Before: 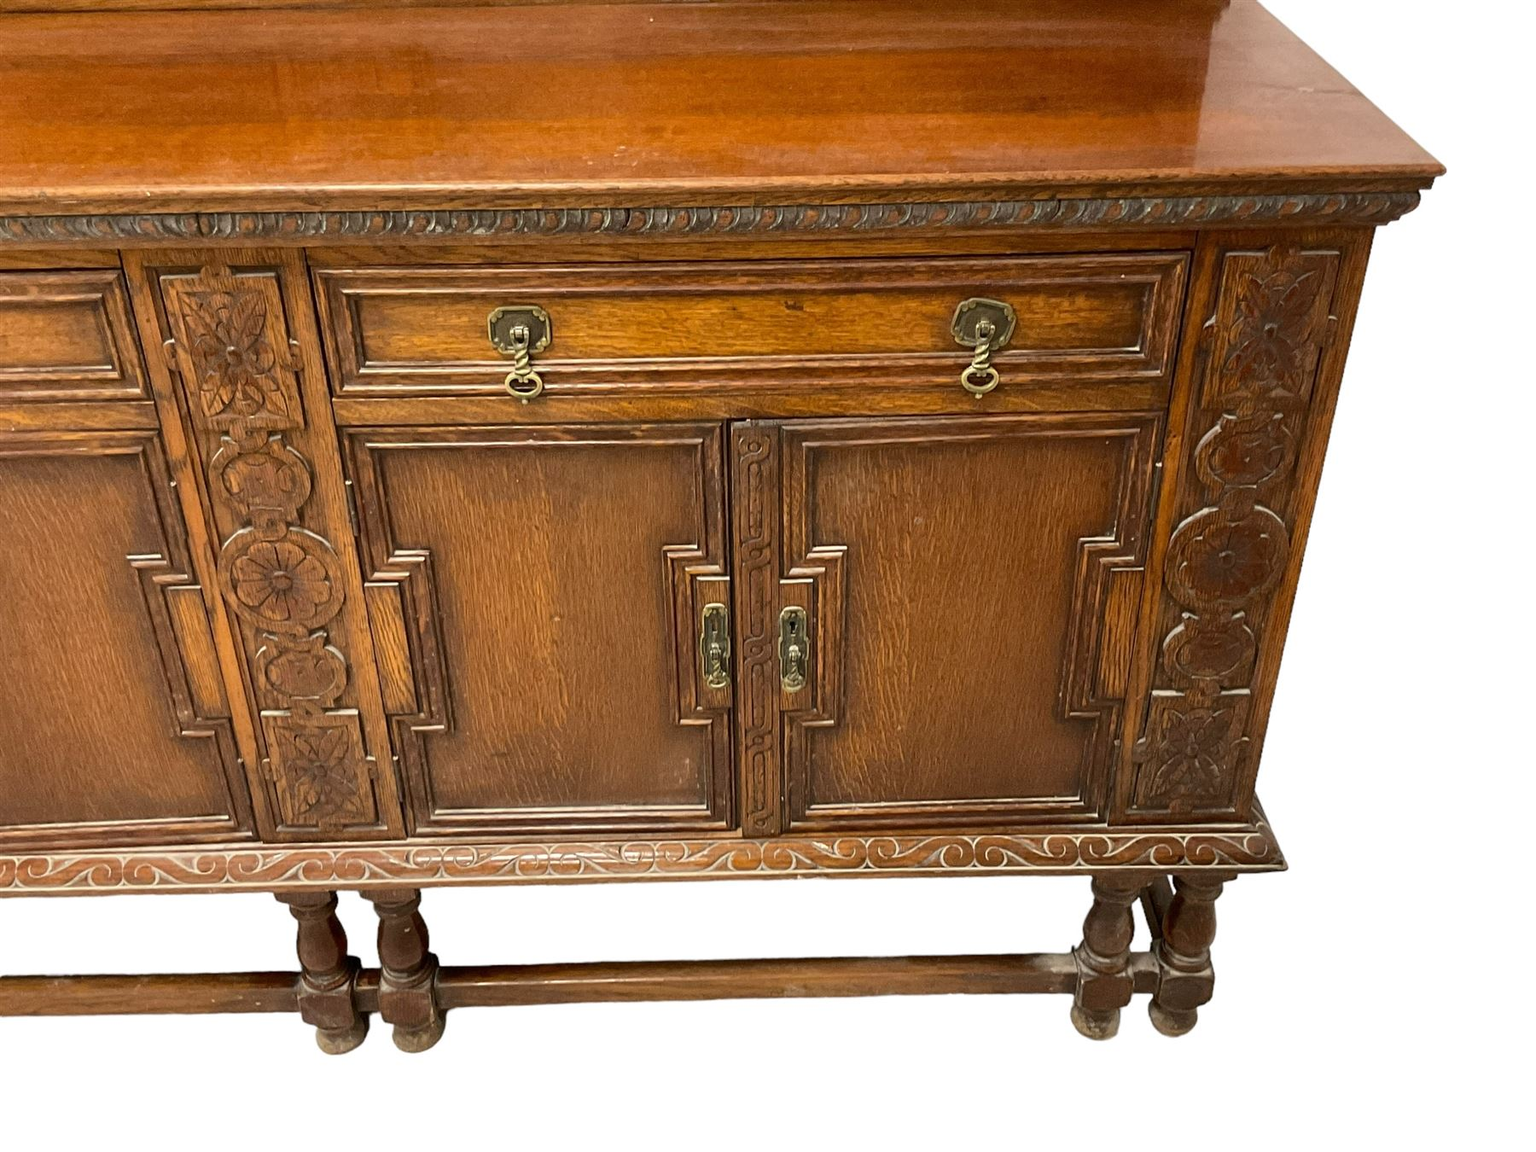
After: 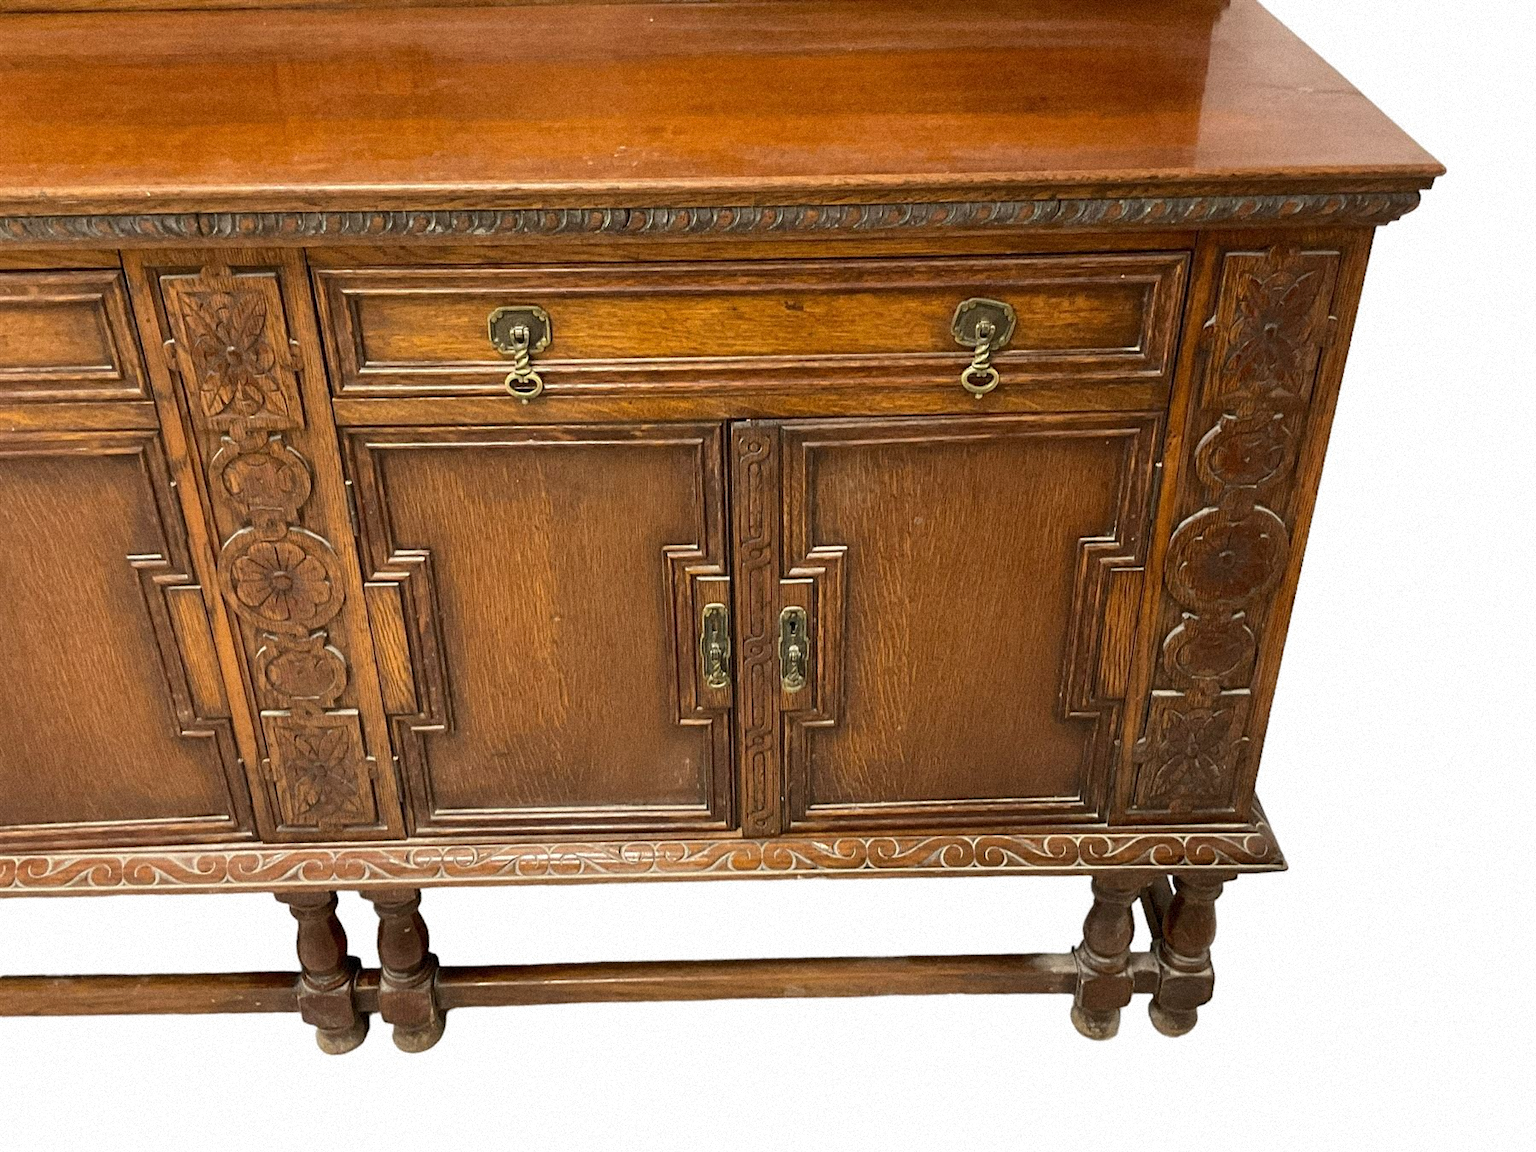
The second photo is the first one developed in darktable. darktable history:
tone equalizer: on, module defaults
grain: mid-tones bias 0%
